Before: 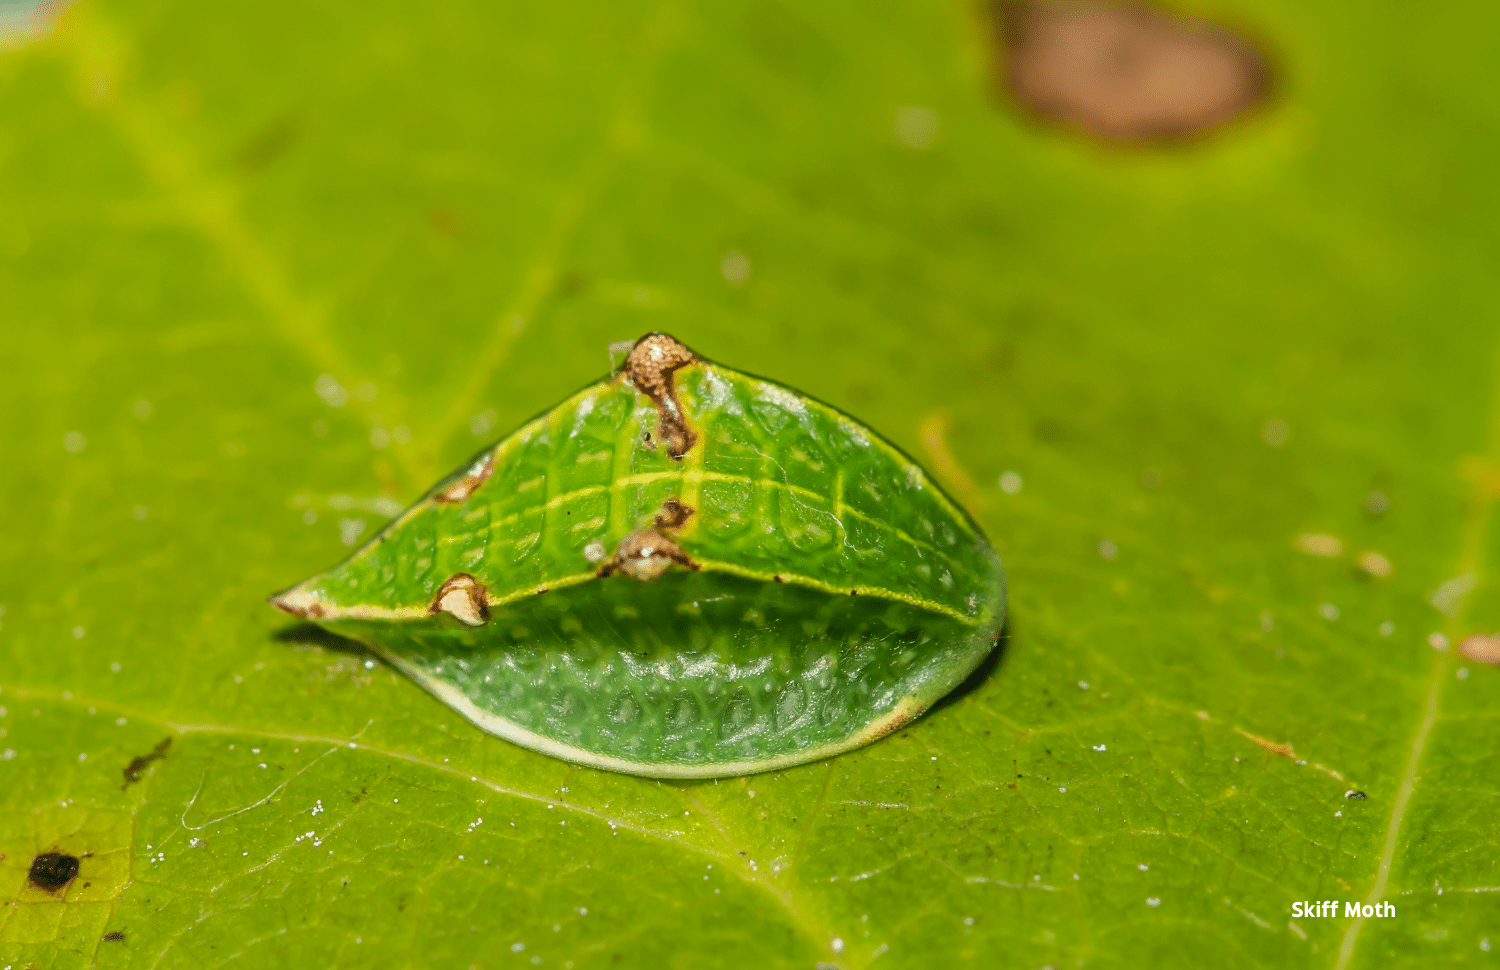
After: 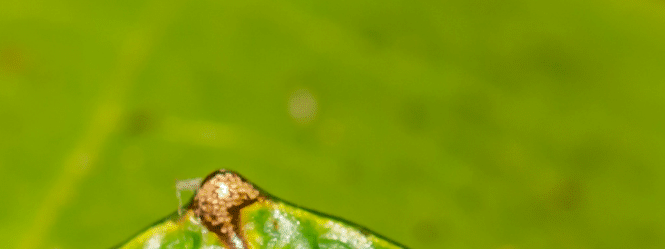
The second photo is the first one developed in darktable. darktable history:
crop: left 28.891%, top 16.783%, right 26.774%, bottom 57.487%
color zones: curves: ch1 [(0, 0.525) (0.143, 0.556) (0.286, 0.52) (0.429, 0.5) (0.571, 0.5) (0.714, 0.5) (0.857, 0.503) (1, 0.525)]
contrast equalizer: octaves 7, y [[0.601, 0.6, 0.598, 0.598, 0.6, 0.601], [0.5 ×6], [0.5 ×6], [0 ×6], [0 ×6]], mix 0.151
